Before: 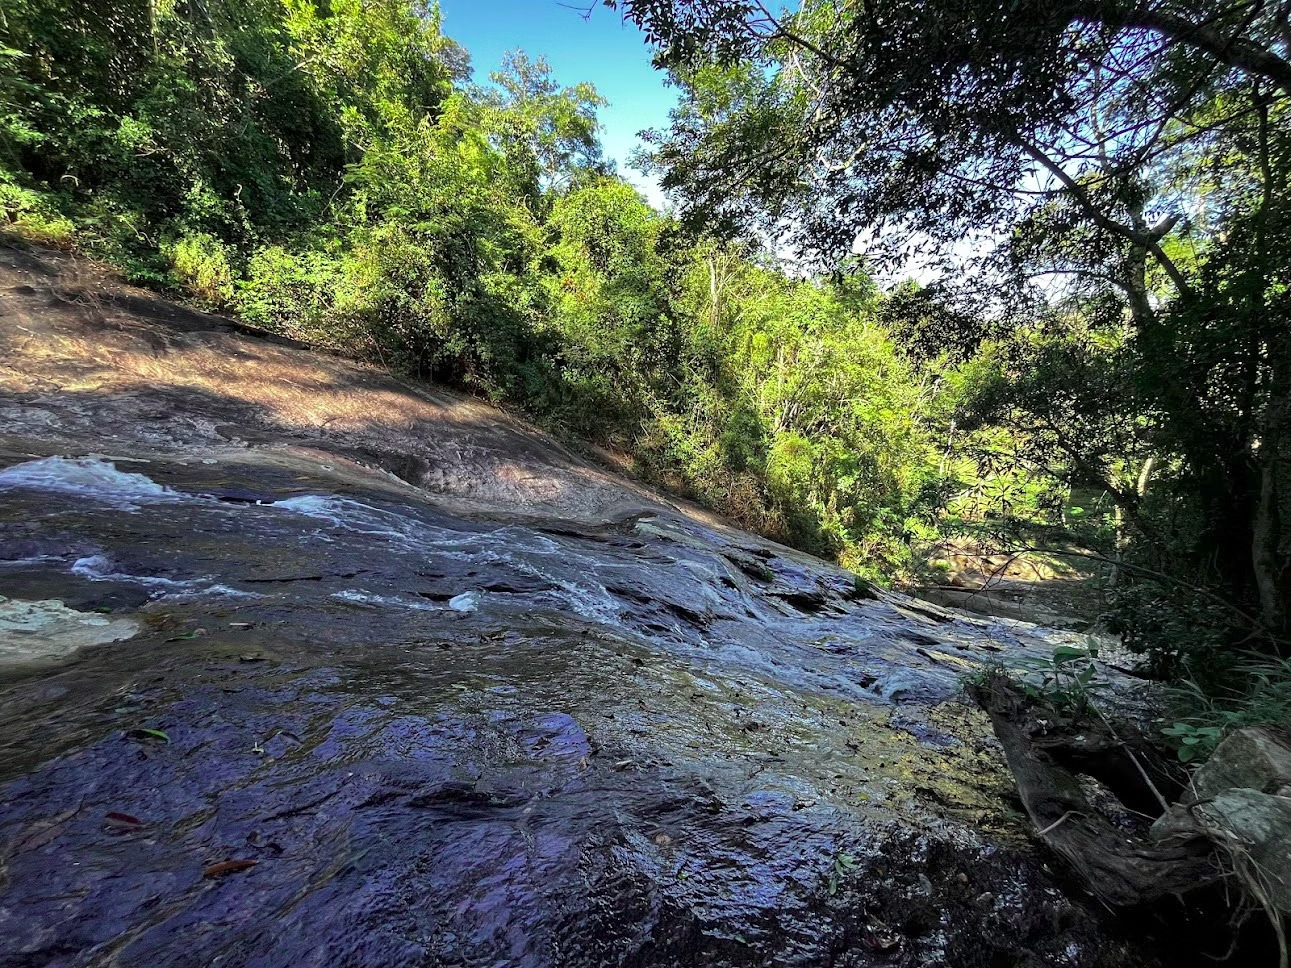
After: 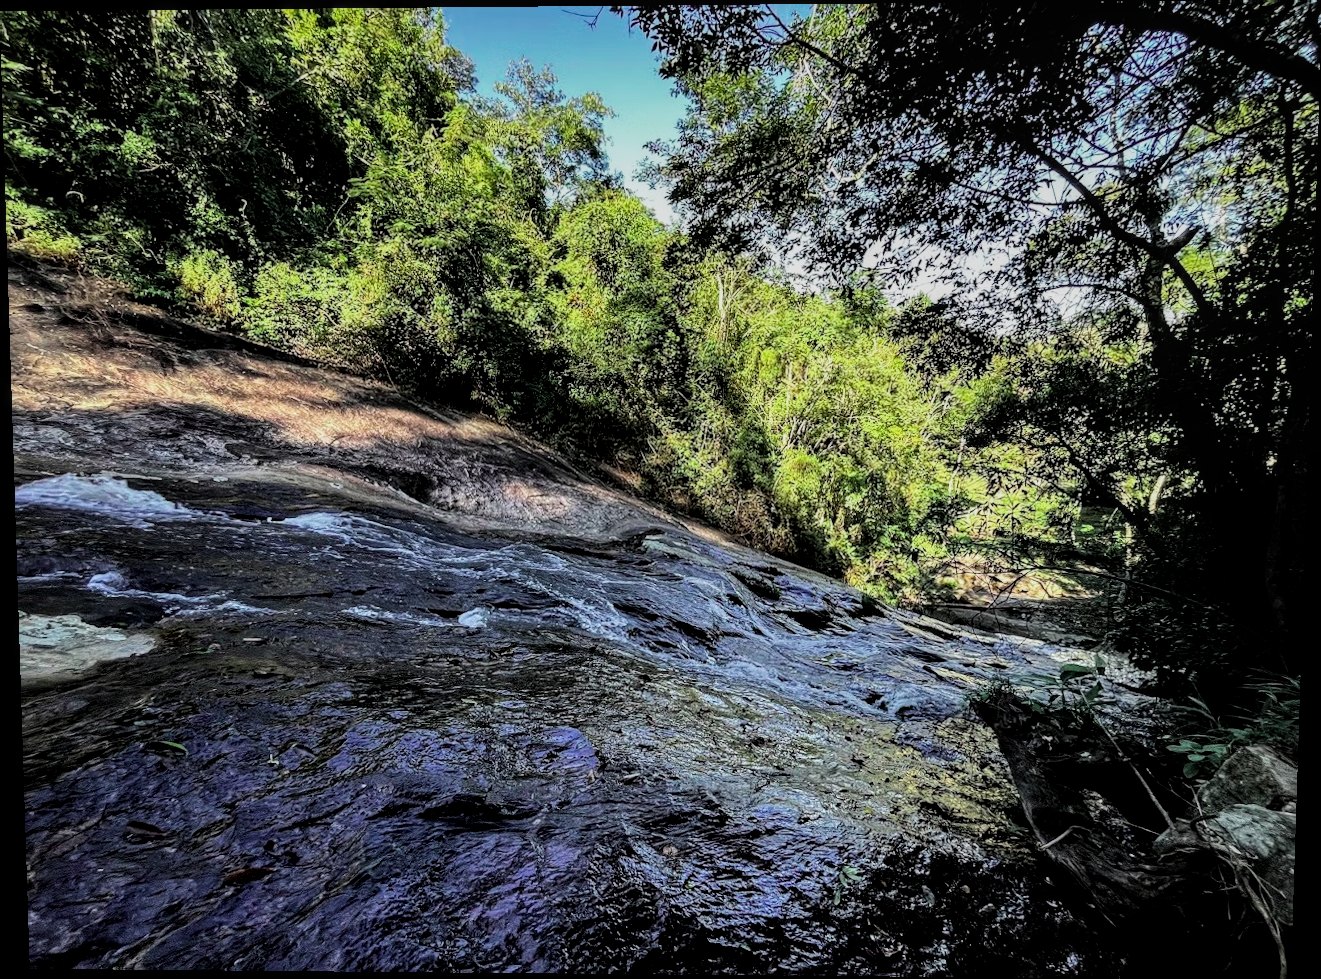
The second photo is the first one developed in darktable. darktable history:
exposure: exposure 0.197 EV, compensate highlight preservation false
rotate and perspective: lens shift (vertical) 0.048, lens shift (horizontal) -0.024, automatic cropping off
local contrast: detail 130%
filmic rgb: black relative exposure -5 EV, hardness 2.88, contrast 1.3, highlights saturation mix -30%
graduated density: on, module defaults
shadows and highlights: shadows 12, white point adjustment 1.2, soften with gaussian
